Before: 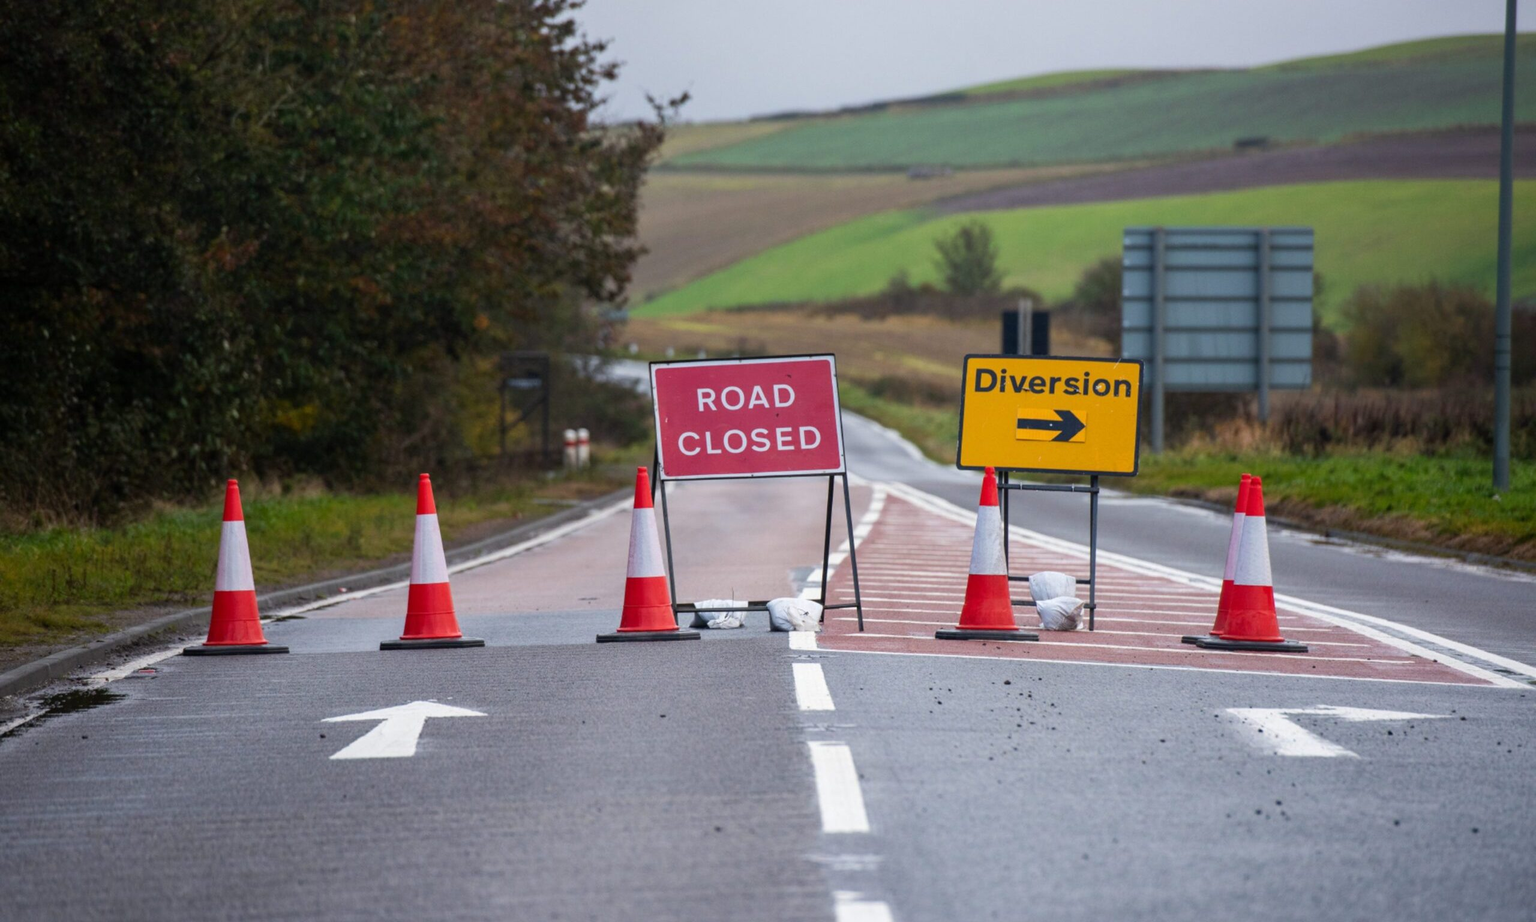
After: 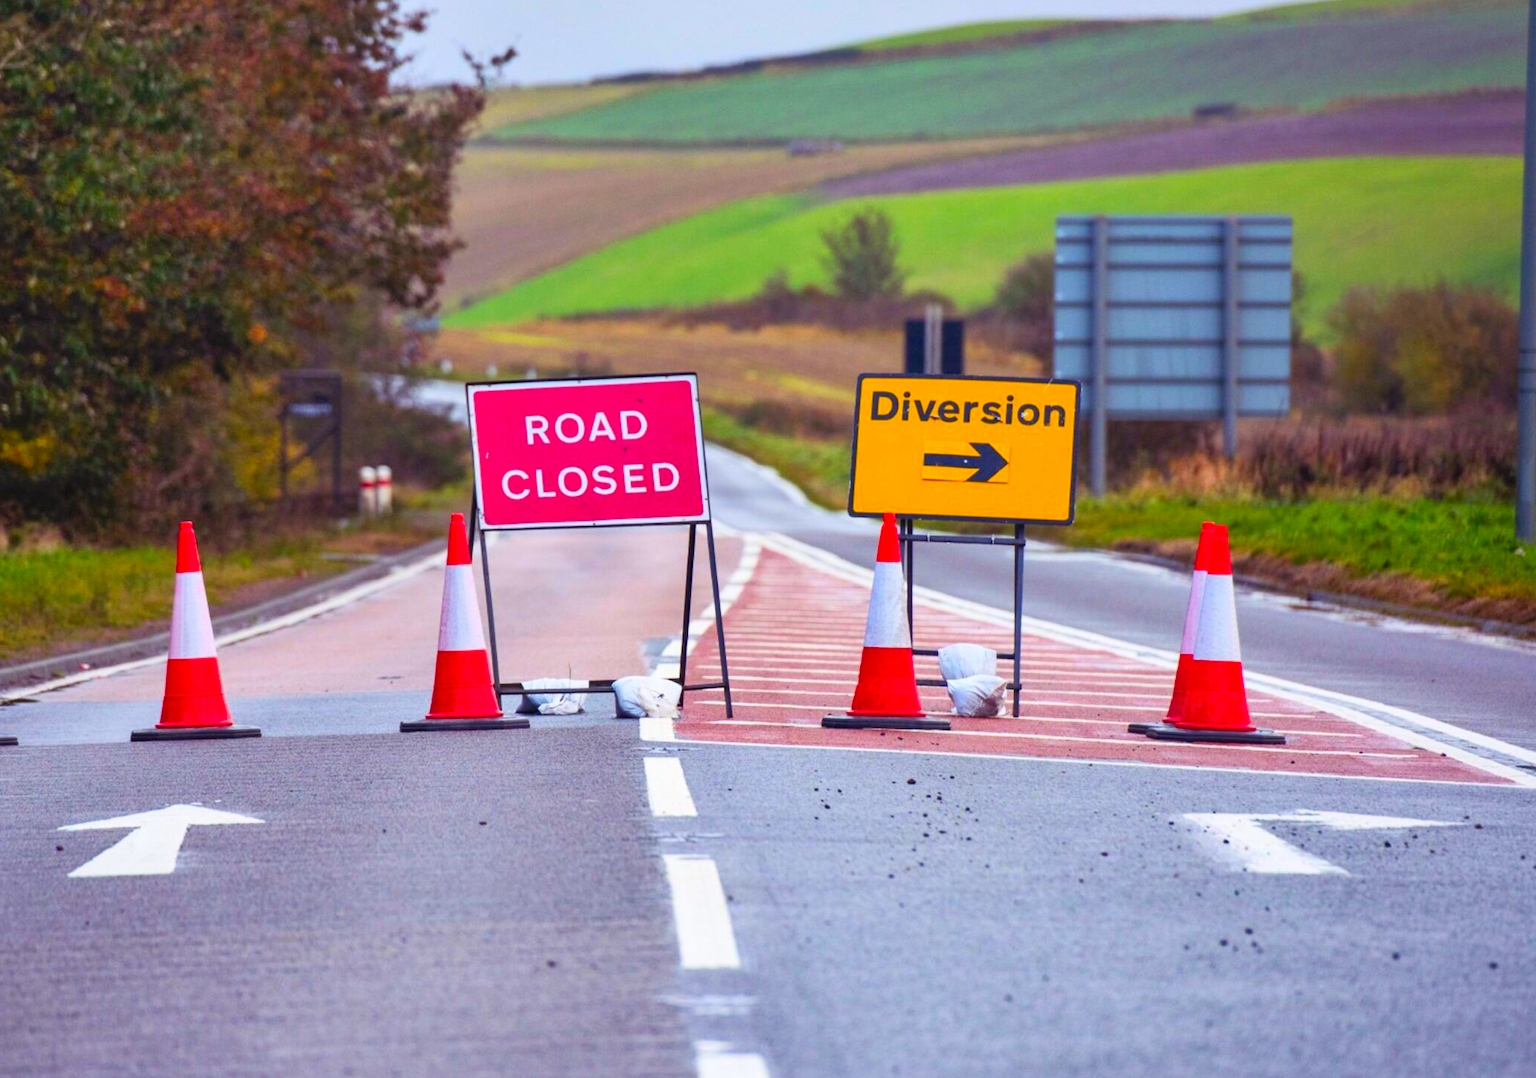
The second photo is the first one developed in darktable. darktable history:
contrast brightness saturation: contrast 0.2, brightness 0.194, saturation 0.808
crop and rotate: left 17.921%, top 5.865%, right 1.665%
shadows and highlights: low approximation 0.01, soften with gaussian
color balance rgb: shadows lift › luminance 0.432%, shadows lift › chroma 6.787%, shadows lift › hue 301.16°, perceptual saturation grading › global saturation 0.56%, global vibrance 7.441%
